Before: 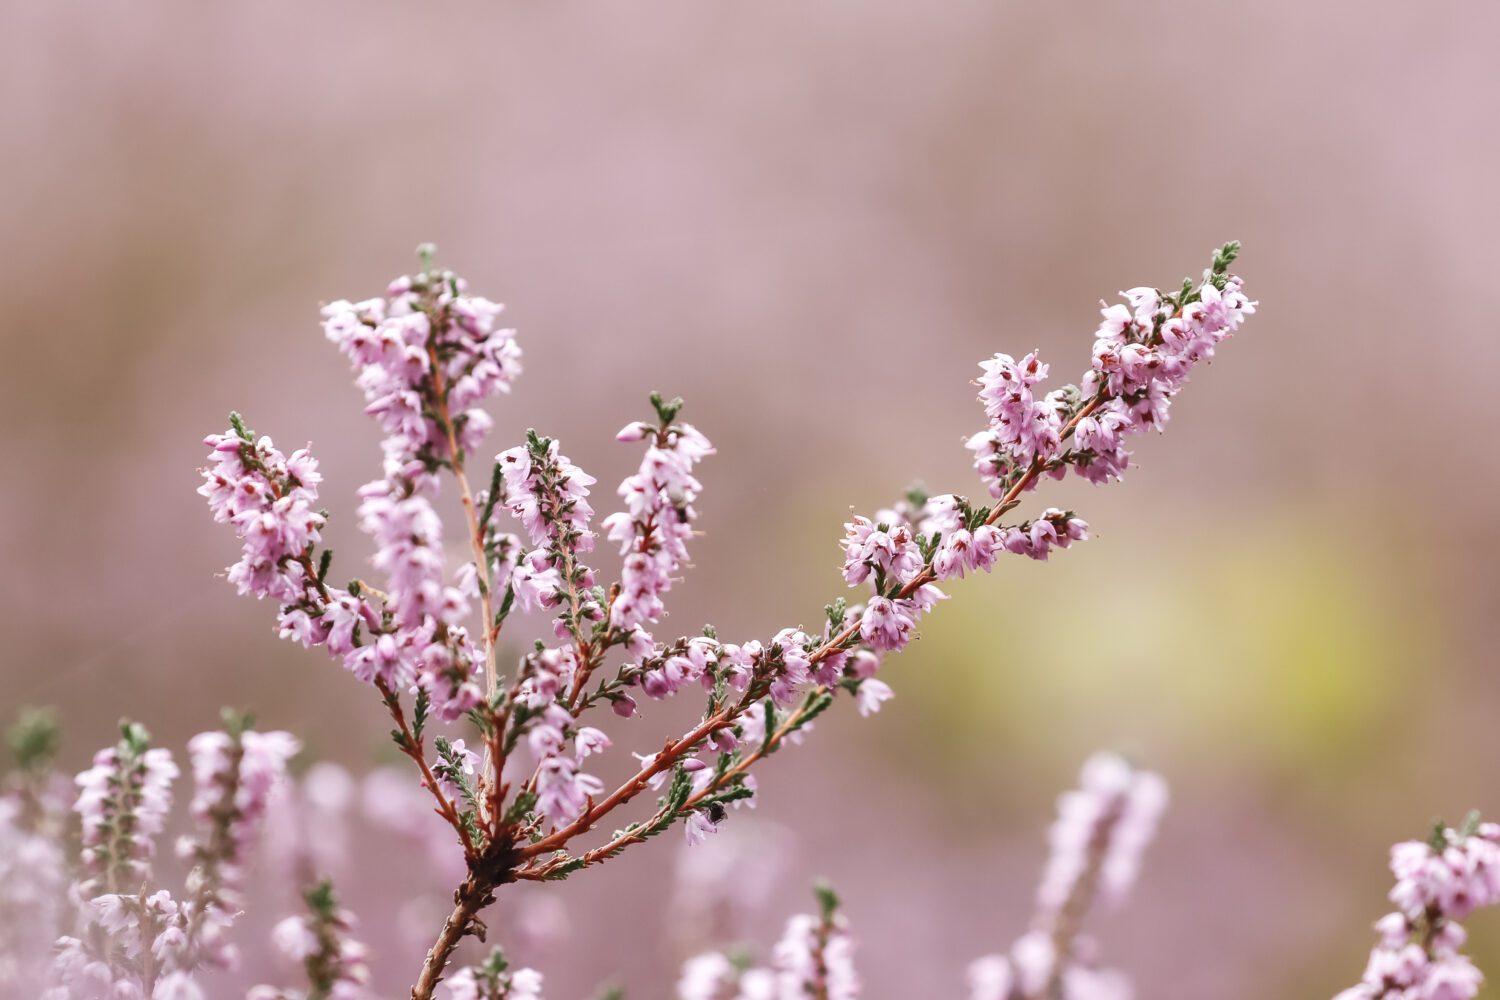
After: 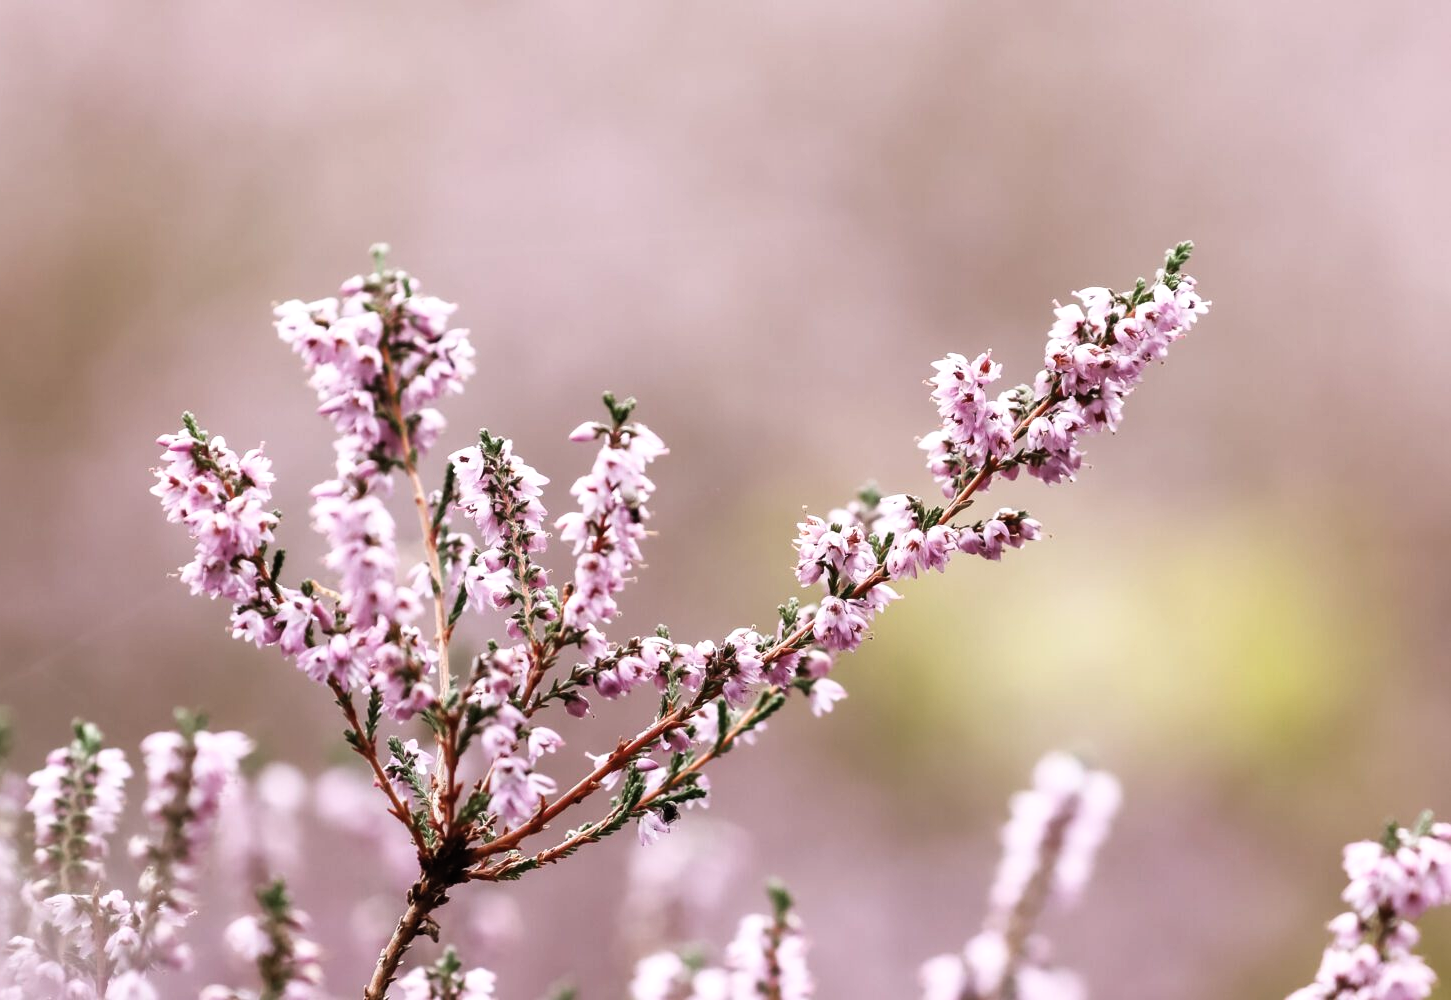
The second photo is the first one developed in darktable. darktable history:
crop and rotate: left 3.238%
filmic rgb: white relative exposure 2.34 EV, hardness 6.59
